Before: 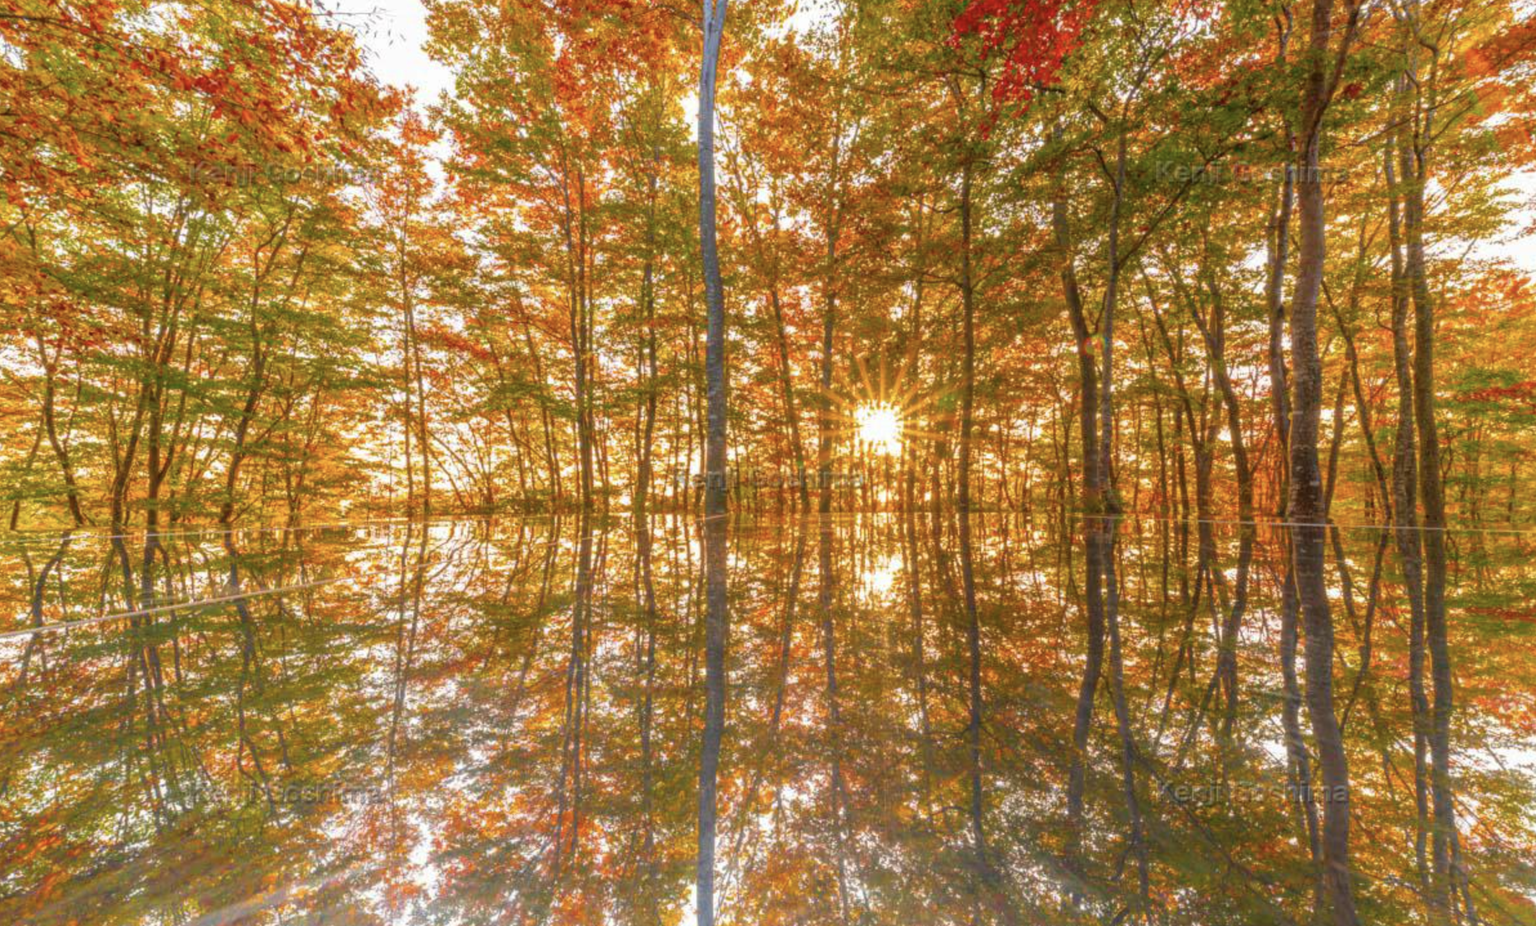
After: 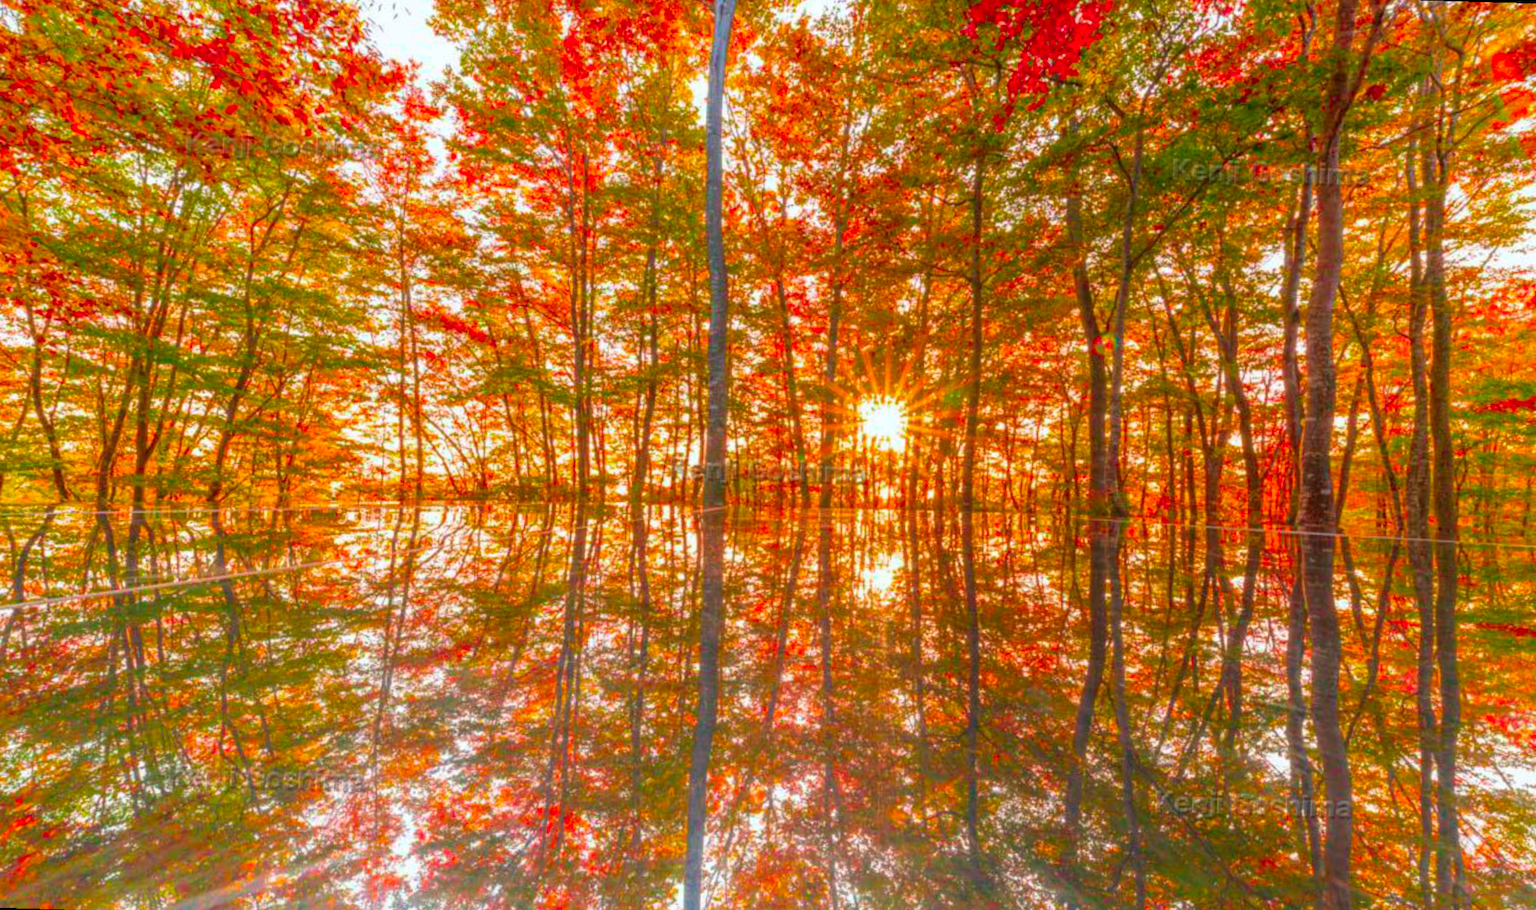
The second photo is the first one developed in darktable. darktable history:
color contrast: green-magenta contrast 1.73, blue-yellow contrast 1.15
white balance: red 0.982, blue 1.018
rotate and perspective: rotation 1.57°, crop left 0.018, crop right 0.982, crop top 0.039, crop bottom 0.961
